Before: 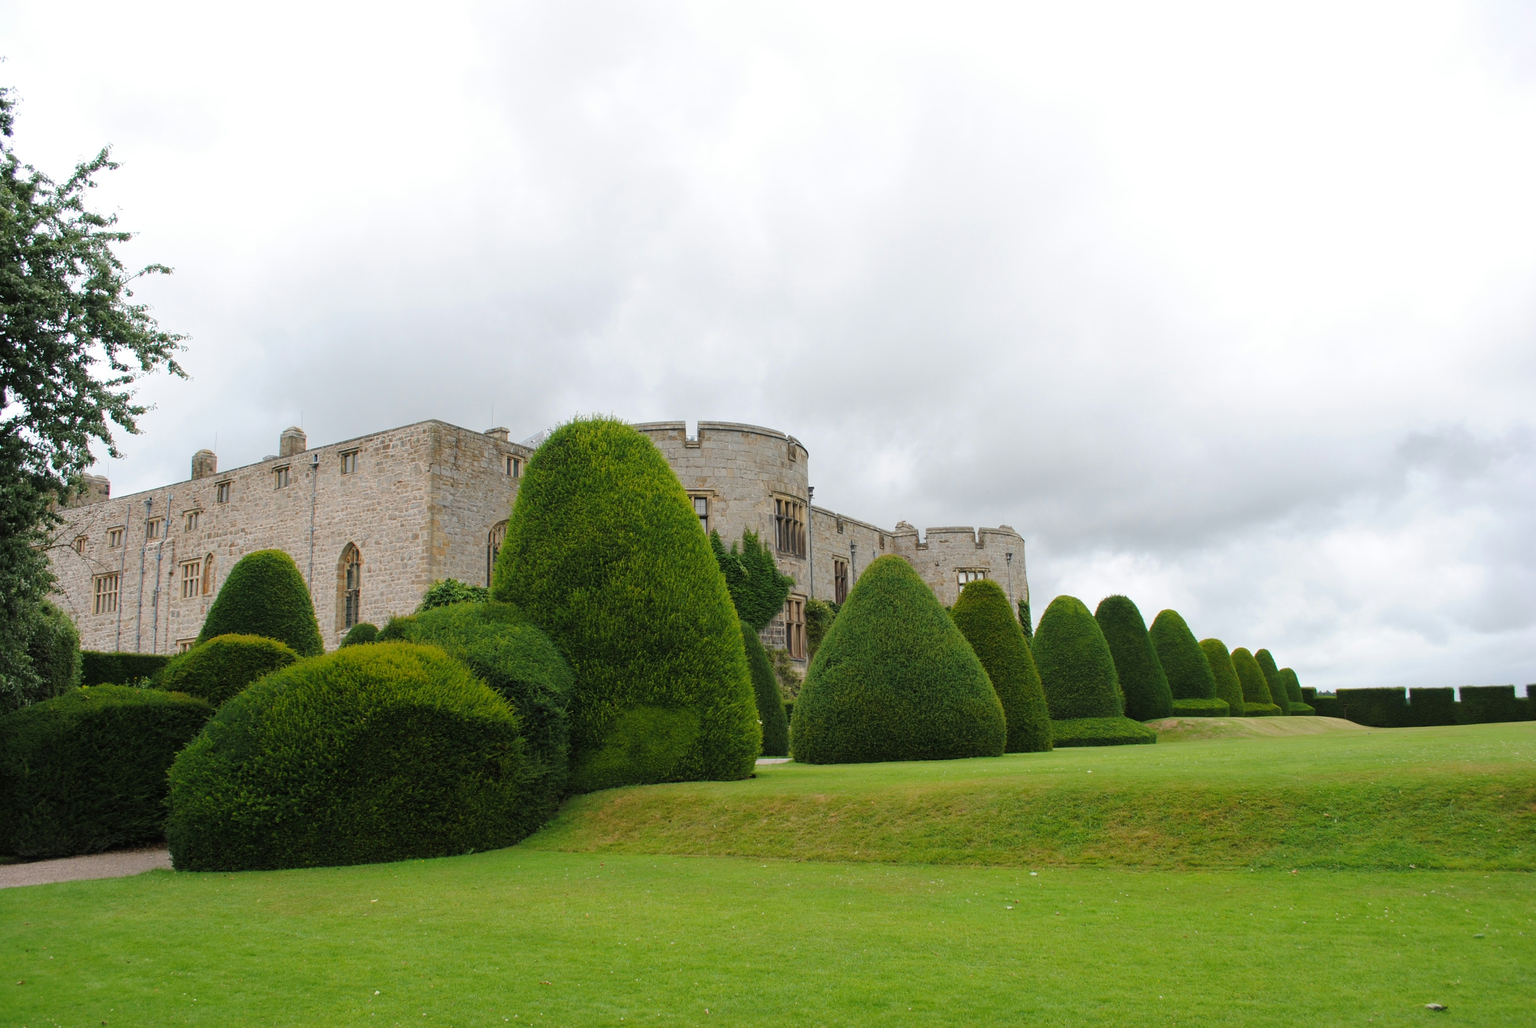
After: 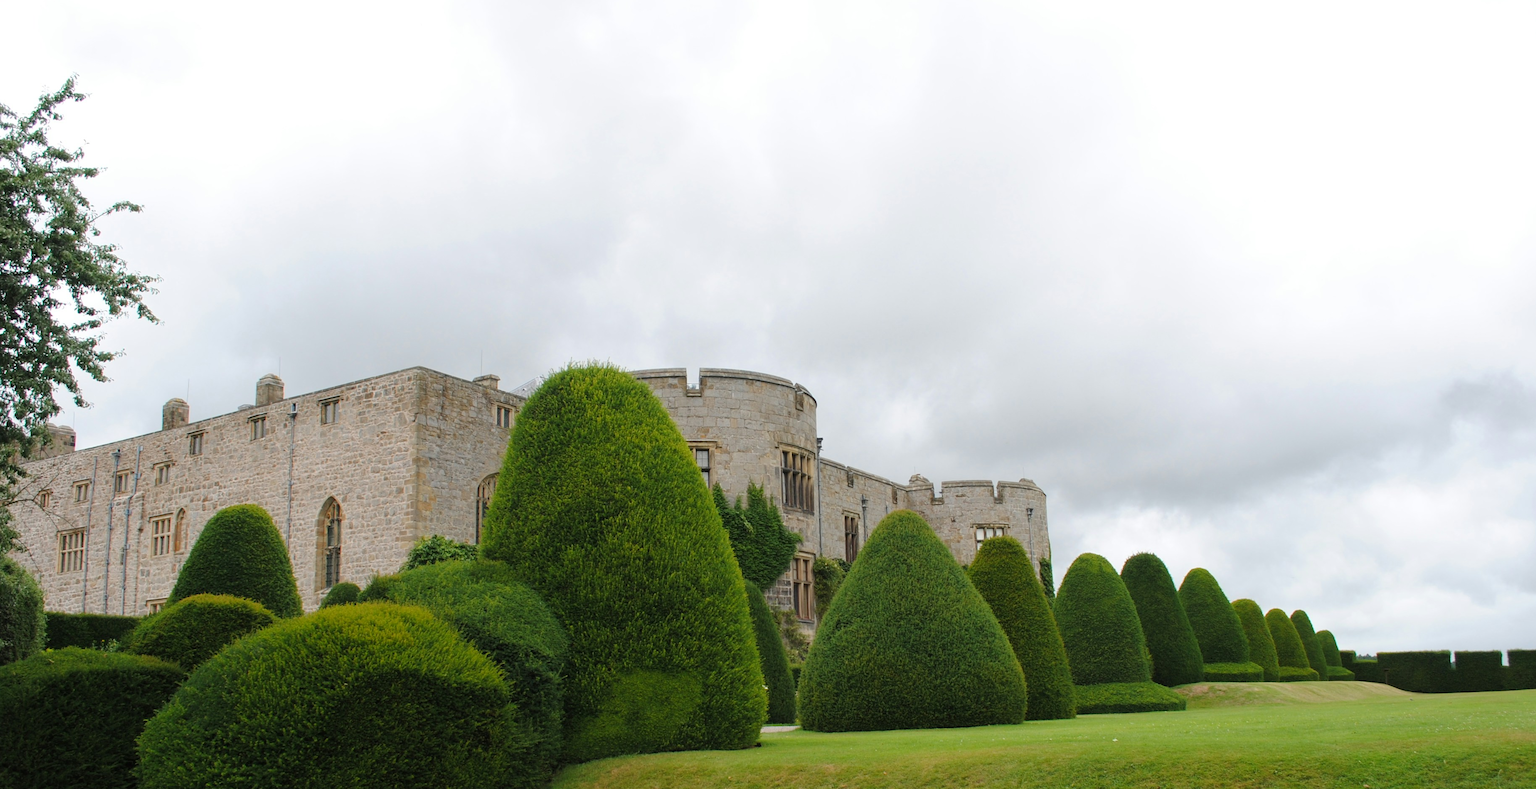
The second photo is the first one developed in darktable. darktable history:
crop: left 2.549%, top 7.269%, right 3.206%, bottom 20.329%
